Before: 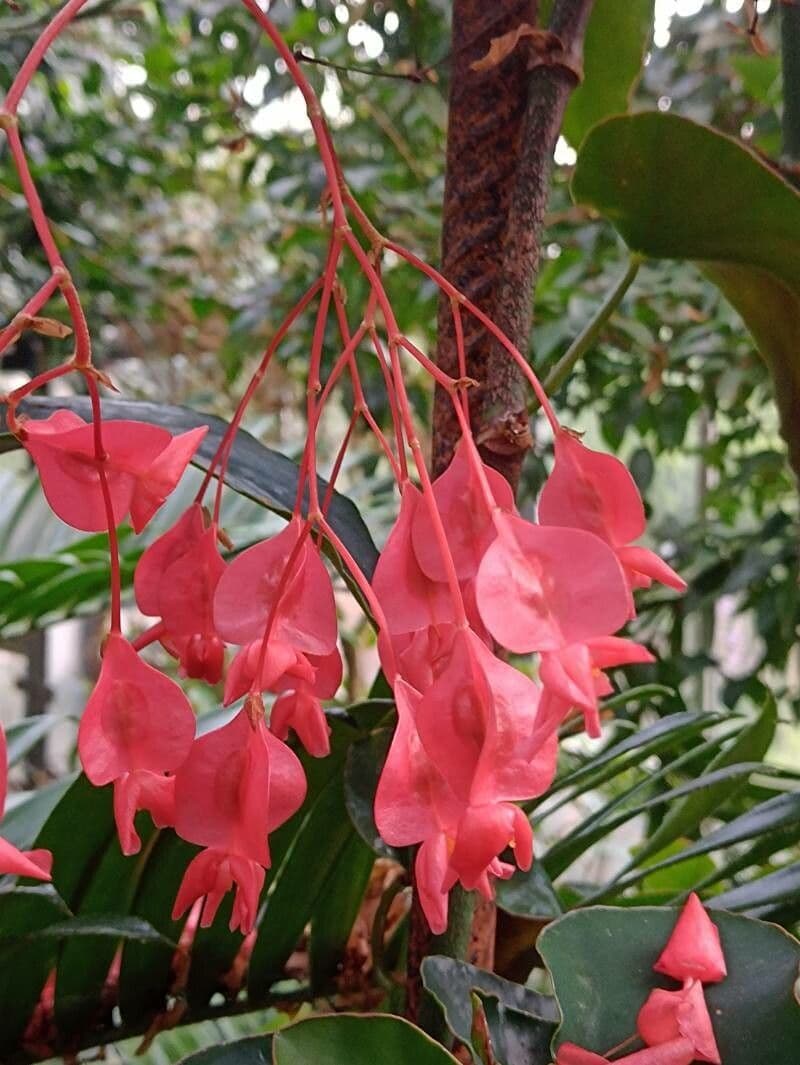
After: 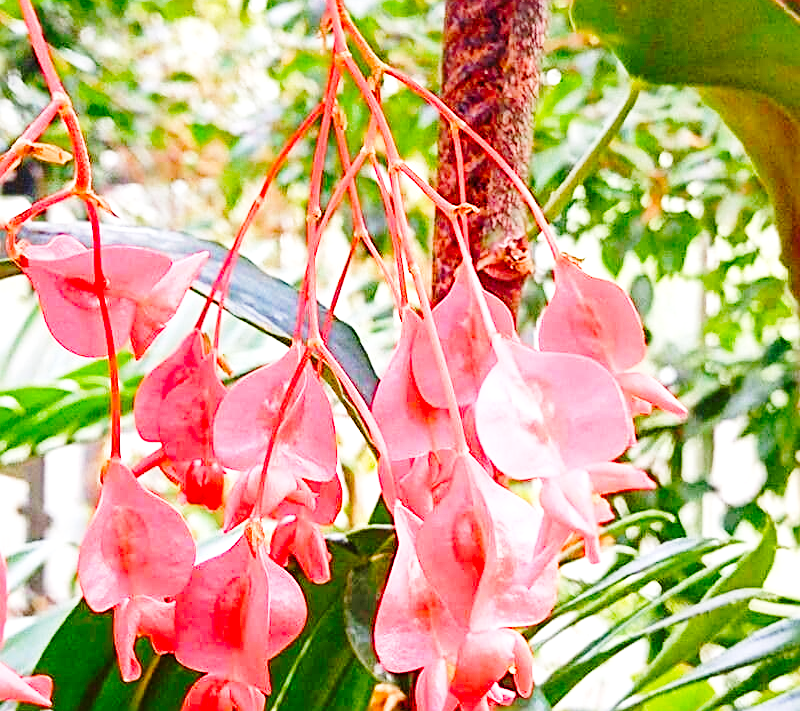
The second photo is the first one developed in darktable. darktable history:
sharpen: on, module defaults
exposure: black level correction 0, exposure 1.199 EV, compensate highlight preservation false
crop: top 16.425%, bottom 16.762%
base curve: curves: ch0 [(0, 0) (0.028, 0.03) (0.121, 0.232) (0.46, 0.748) (0.859, 0.968) (1, 1)], preserve colors none
color balance rgb: linear chroma grading › shadows -2.843%, linear chroma grading › highlights -4.955%, perceptual saturation grading › global saturation 44.321%, perceptual saturation grading › highlights -49.535%, perceptual saturation grading › shadows 29.807%, perceptual brilliance grading › mid-tones 9.165%, perceptual brilliance grading › shadows 15.383%, global vibrance 21.045%
